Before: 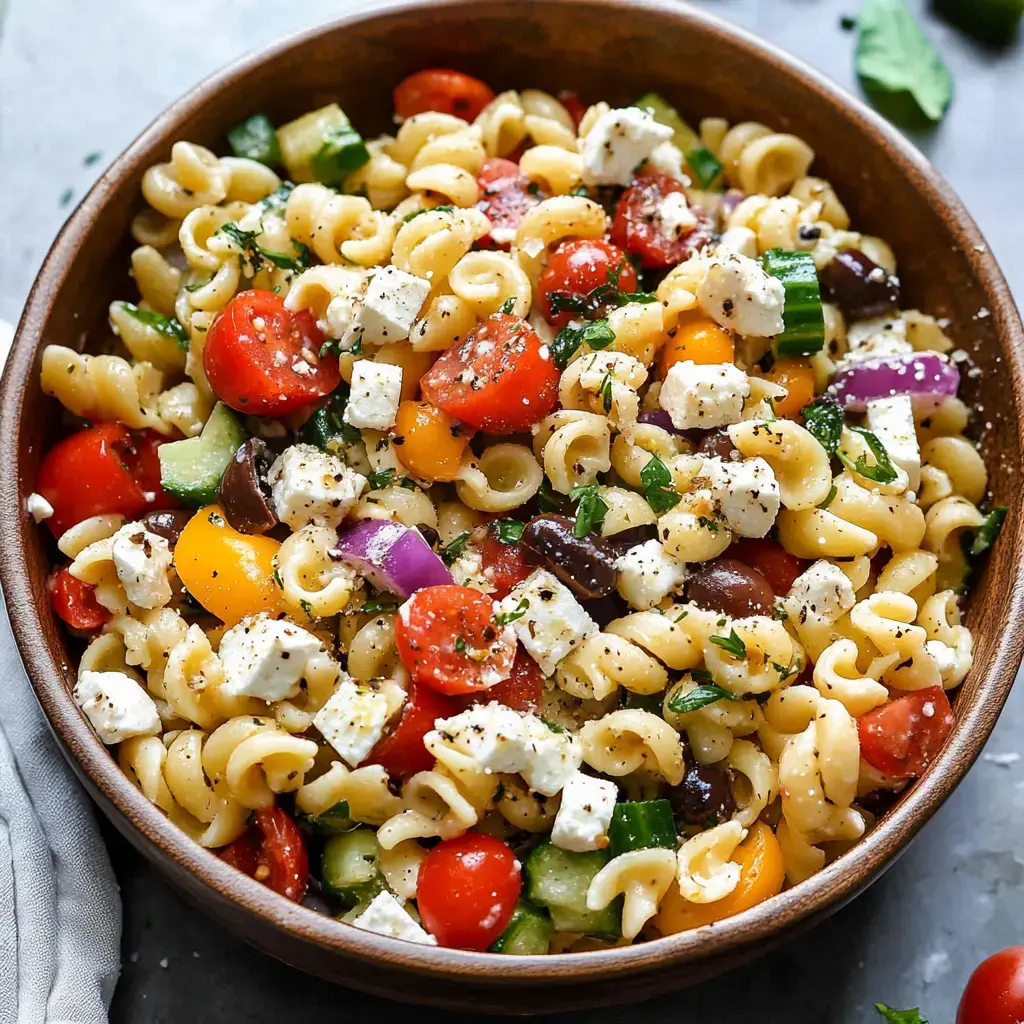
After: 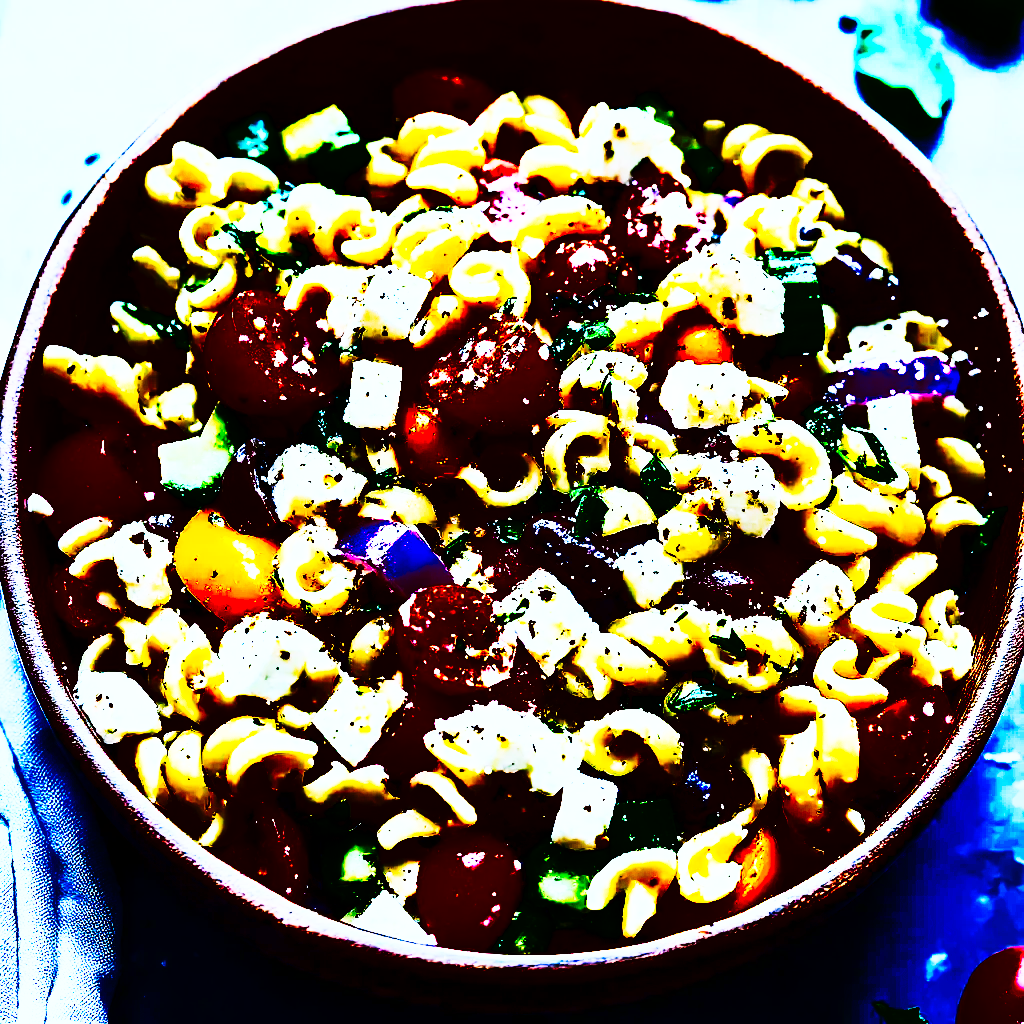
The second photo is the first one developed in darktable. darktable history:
color calibration: illuminant custom, x 0.39, y 0.387, temperature 3809.72 K, saturation algorithm version 1 (2020)
contrast brightness saturation: contrast 0.754, brightness -0.997, saturation 1
tone curve: curves: ch0 [(0, 0) (0.003, 0.001) (0.011, 0.005) (0.025, 0.009) (0.044, 0.014) (0.069, 0.018) (0.1, 0.025) (0.136, 0.029) (0.177, 0.042) (0.224, 0.064) (0.277, 0.107) (0.335, 0.182) (0.399, 0.3) (0.468, 0.462) (0.543, 0.639) (0.623, 0.802) (0.709, 0.916) (0.801, 0.963) (0.898, 0.988) (1, 1)], preserve colors none
color balance rgb: perceptual saturation grading › global saturation 37.292%, perceptual saturation grading › shadows 34.844%, perceptual brilliance grading › global brilliance 18.43%, saturation formula JzAzBz (2021)
